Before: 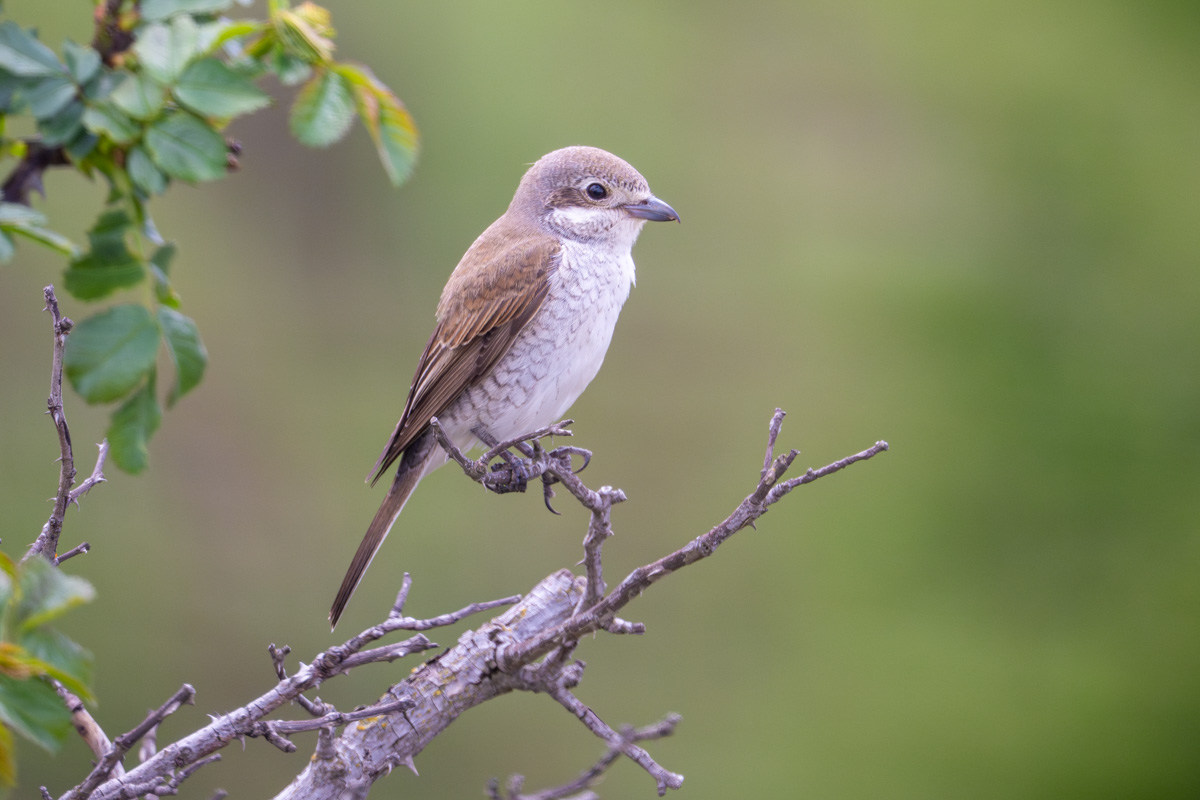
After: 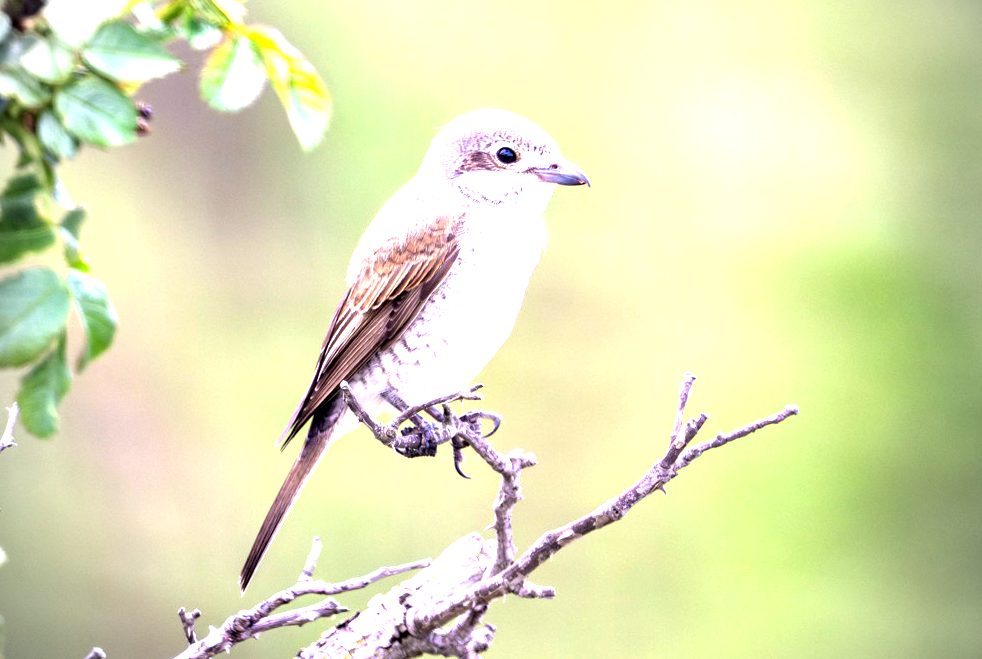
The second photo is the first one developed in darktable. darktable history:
tone equalizer: -8 EV -0.785 EV, -7 EV -0.699 EV, -6 EV -0.619 EV, -5 EV -0.393 EV, -3 EV 0.388 EV, -2 EV 0.6 EV, -1 EV 0.684 EV, +0 EV 0.748 EV
exposure: black level correction 0.001, exposure 1.128 EV, compensate exposure bias true, compensate highlight preservation false
vignetting: brightness -0.619, saturation -0.671
contrast equalizer: octaves 7, y [[0.6 ×6], [0.55 ×6], [0 ×6], [0 ×6], [0 ×6]]
crop and rotate: left 7.572%, top 4.547%, right 10.566%, bottom 13.008%
